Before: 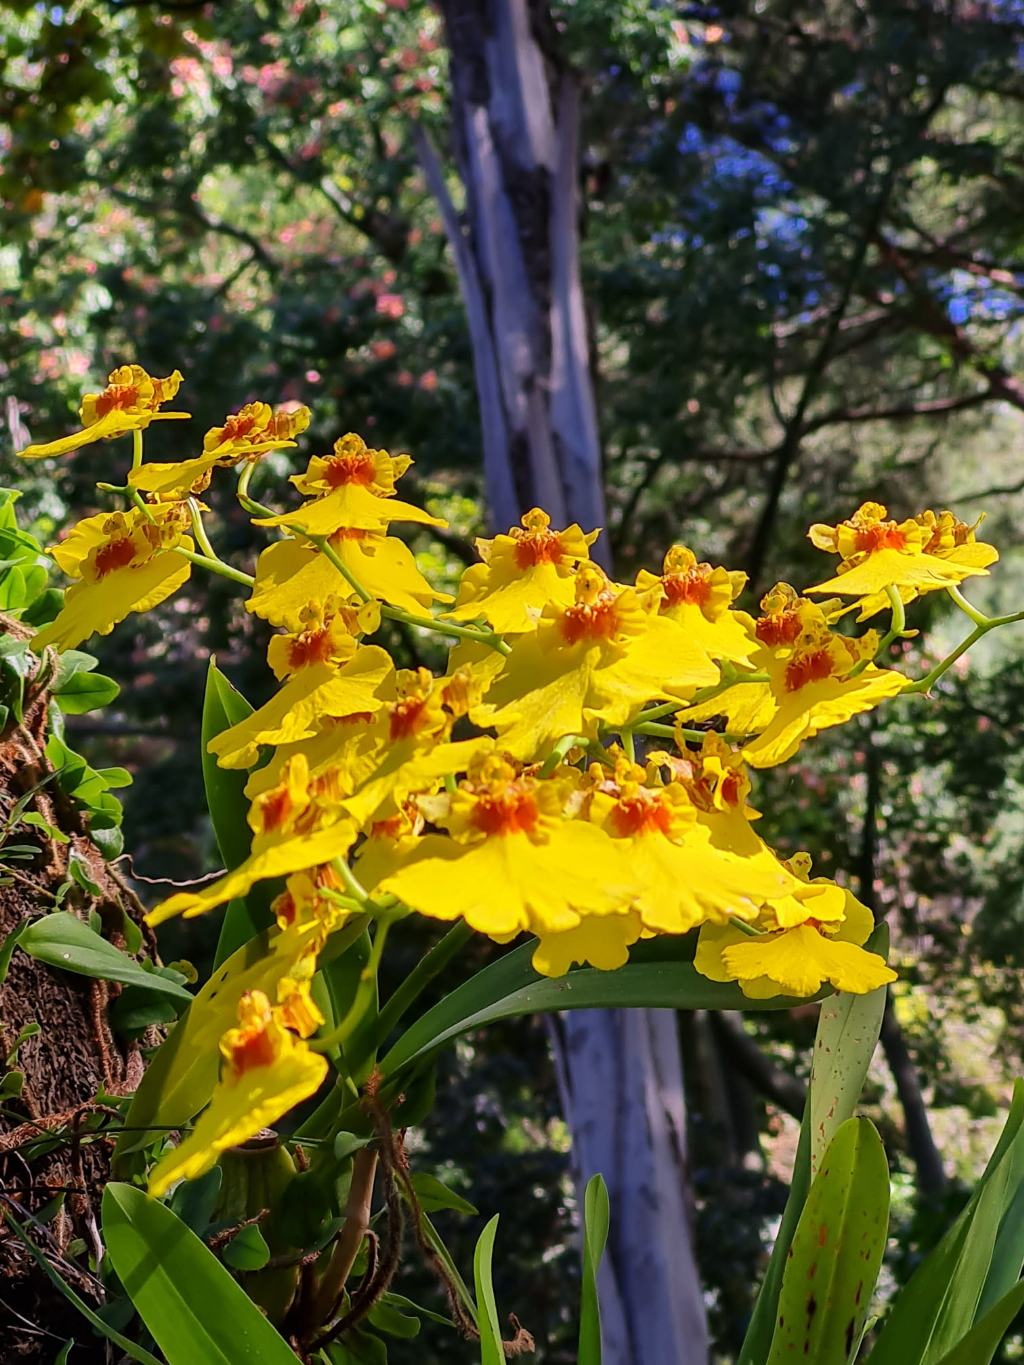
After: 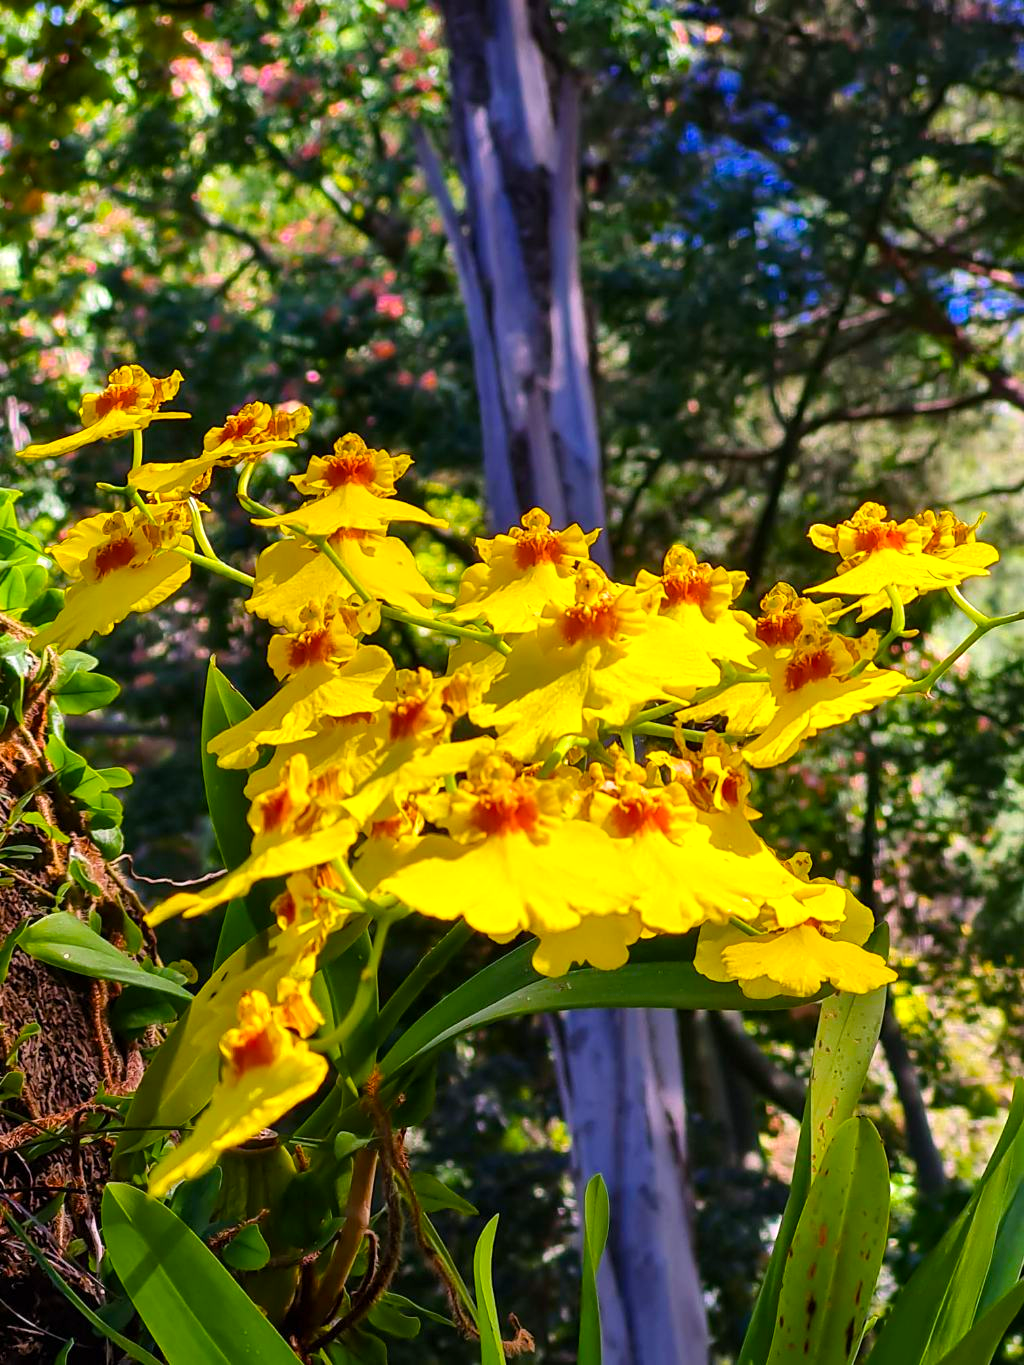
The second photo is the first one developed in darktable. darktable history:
color balance rgb: perceptual saturation grading › global saturation 36%, perceptual brilliance grading › global brilliance 10%, global vibrance 20%
